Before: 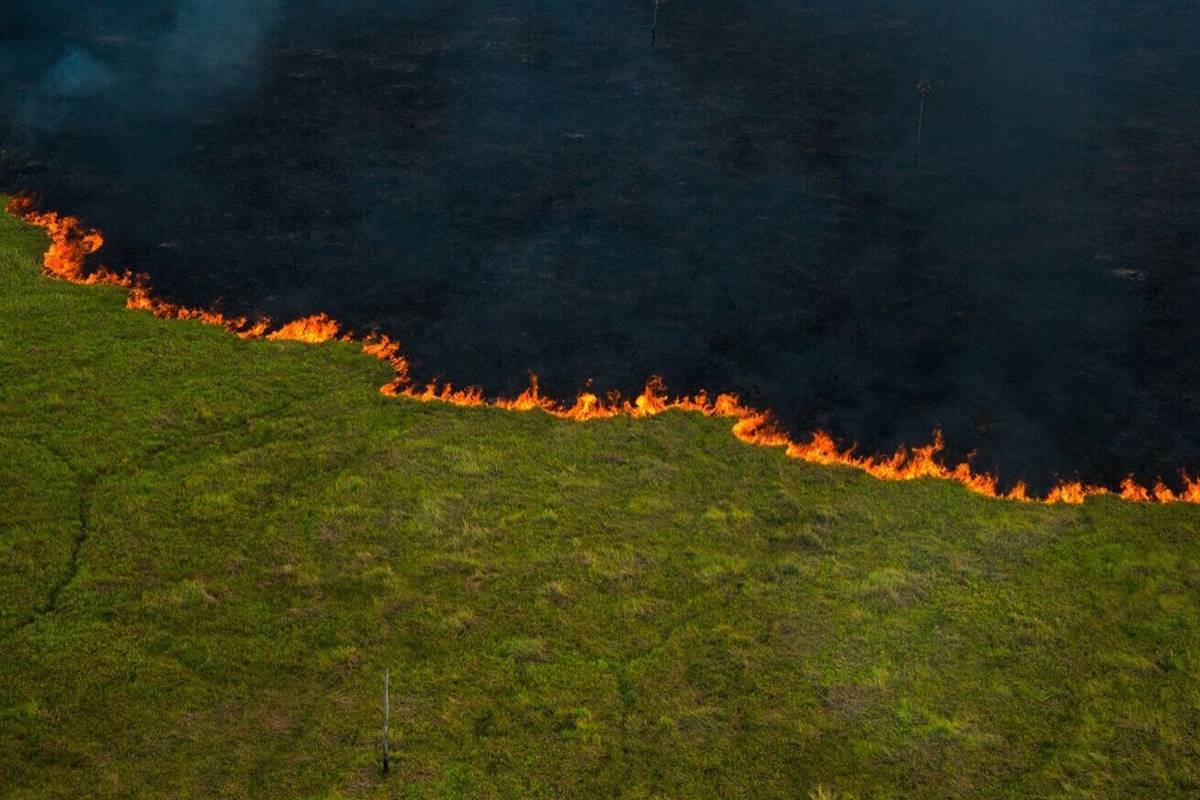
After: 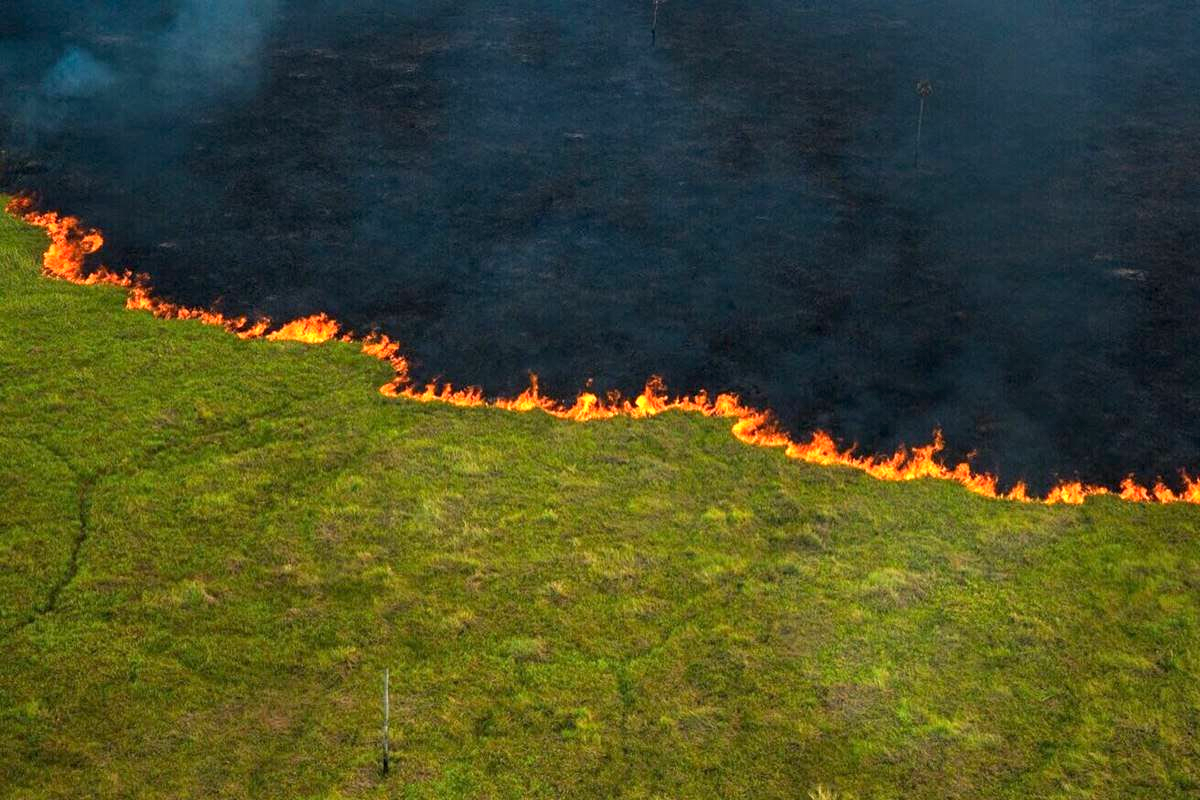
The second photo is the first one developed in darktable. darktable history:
exposure: black level correction 0.001, exposure 1.054 EV, compensate highlight preservation false
